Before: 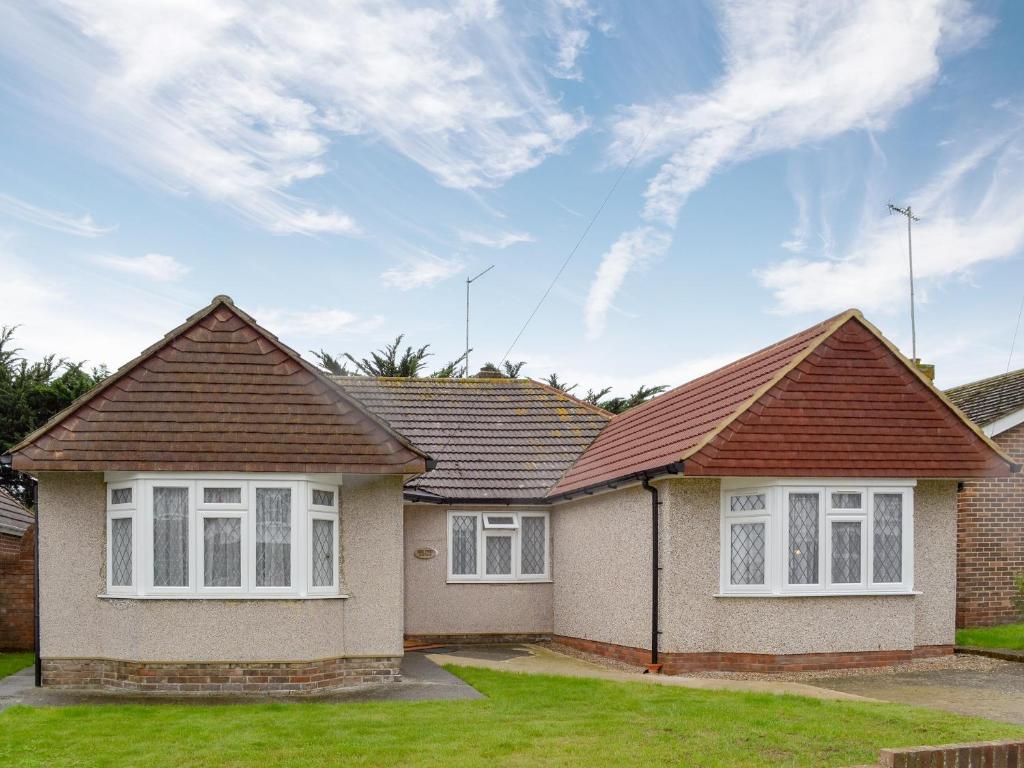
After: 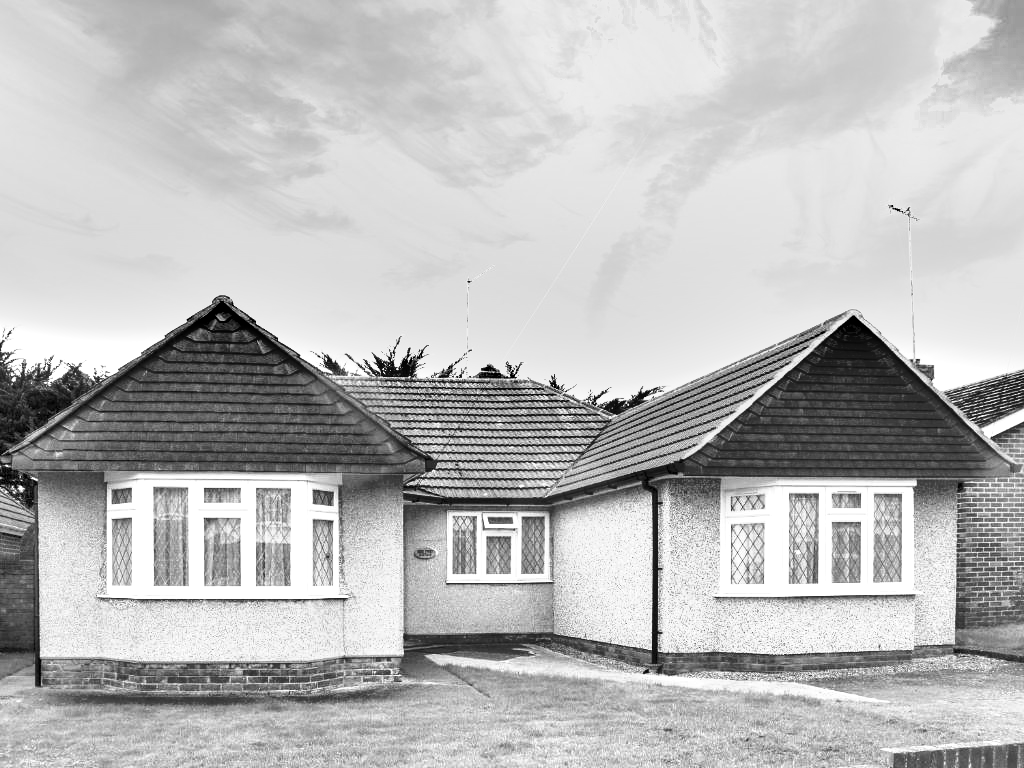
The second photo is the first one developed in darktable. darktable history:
monochrome: a -71.75, b 75.82
exposure: black level correction 0.001, exposure 1.398 EV, compensate exposure bias true, compensate highlight preservation false
shadows and highlights: soften with gaussian
